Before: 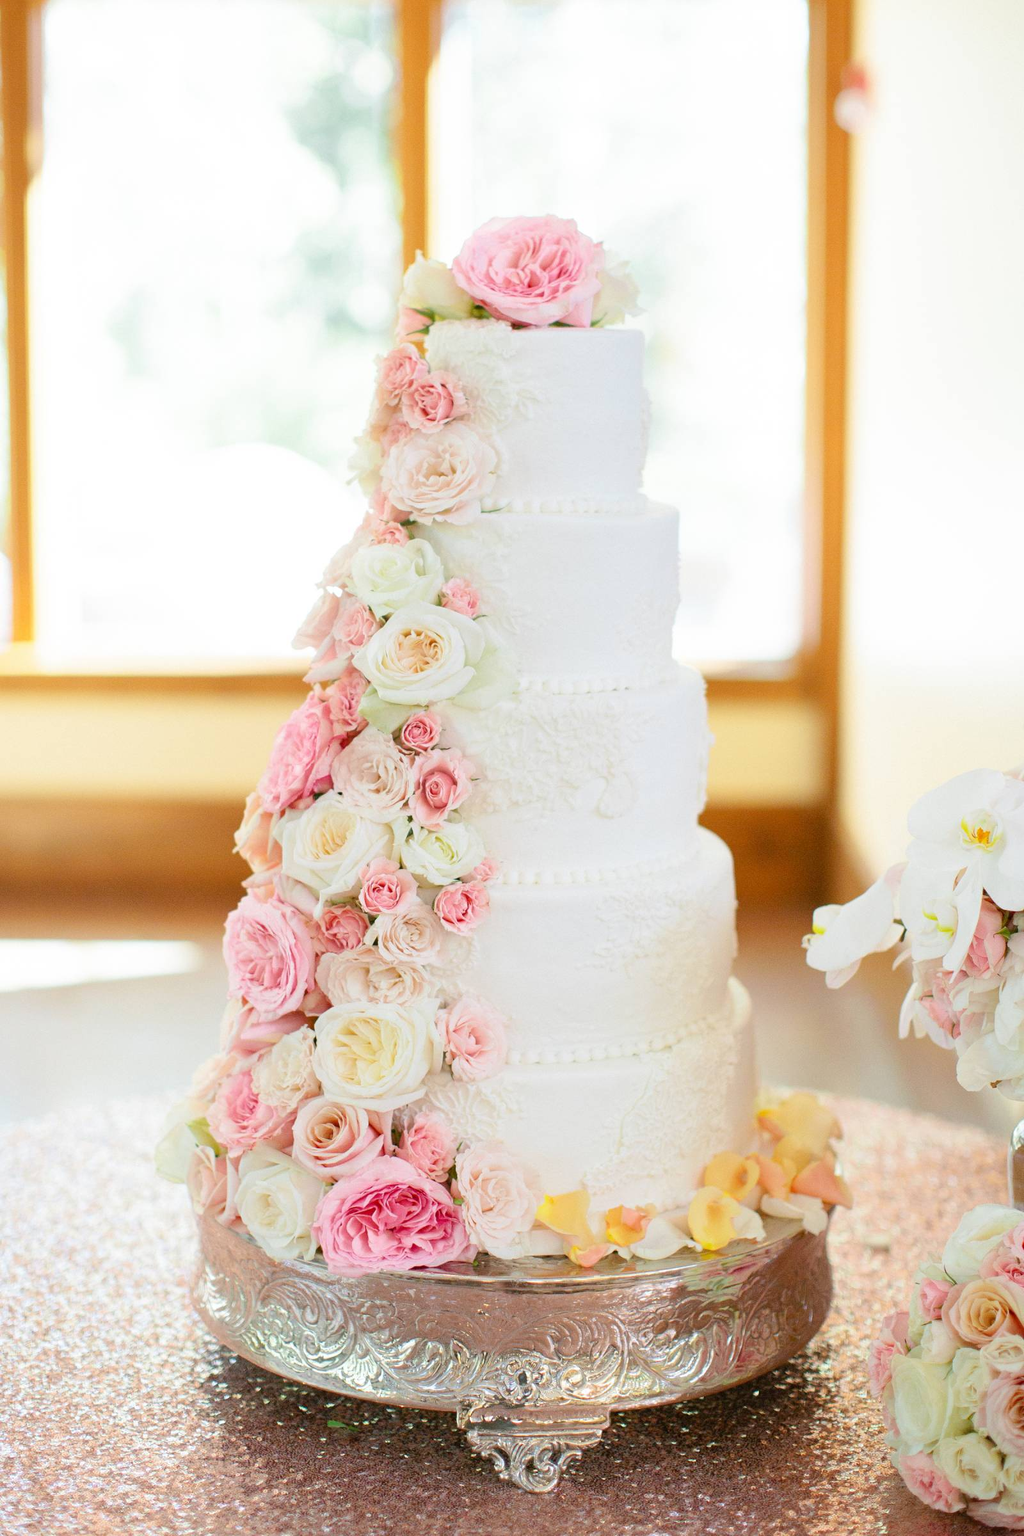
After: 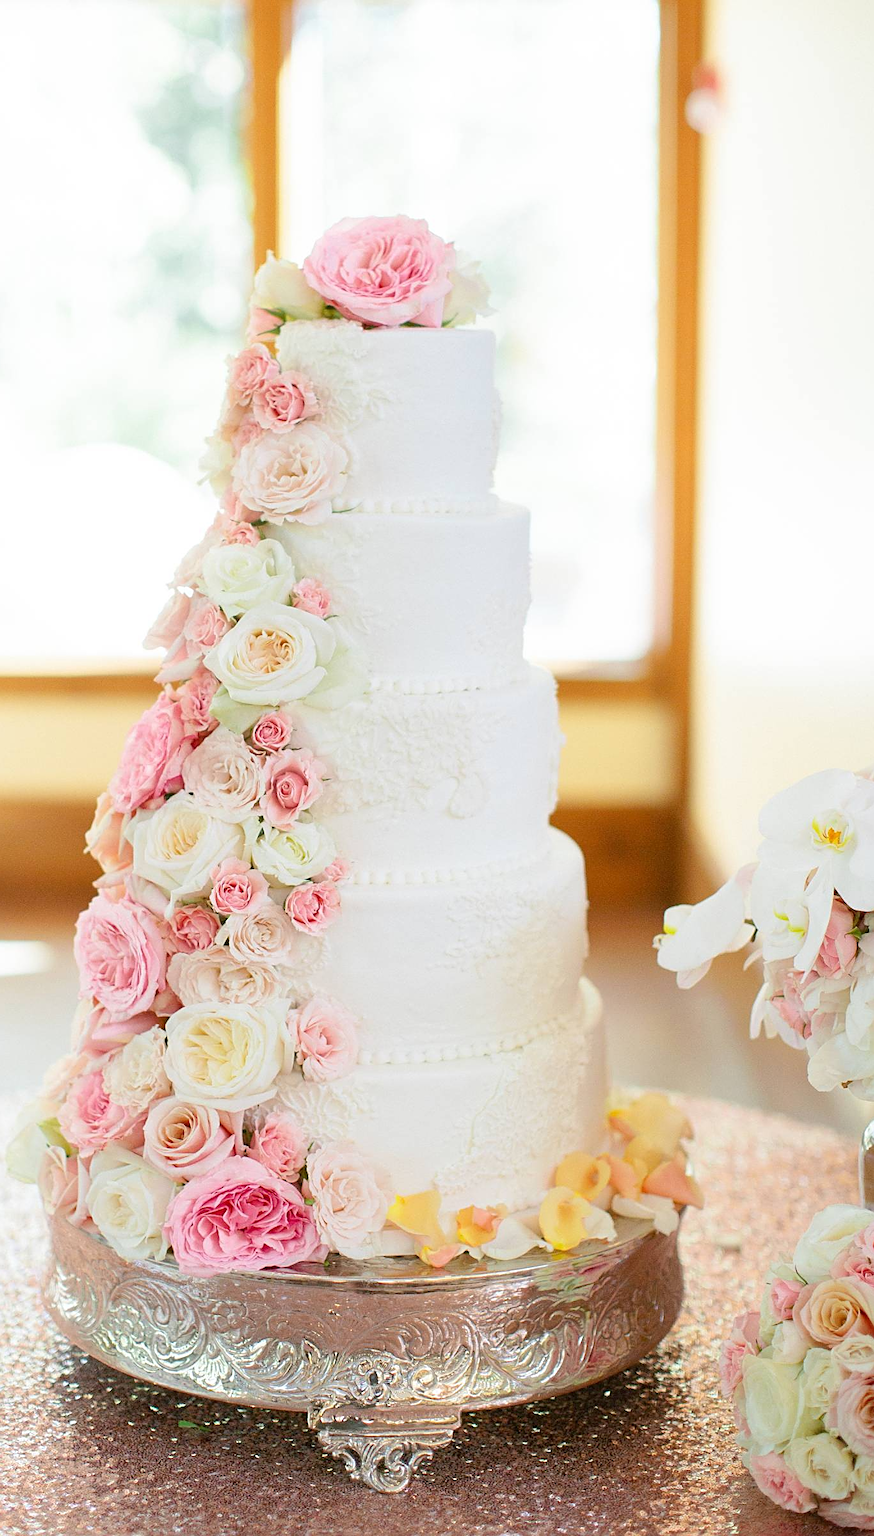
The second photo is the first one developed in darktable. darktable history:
sharpen: on, module defaults
crop and rotate: left 14.584%
